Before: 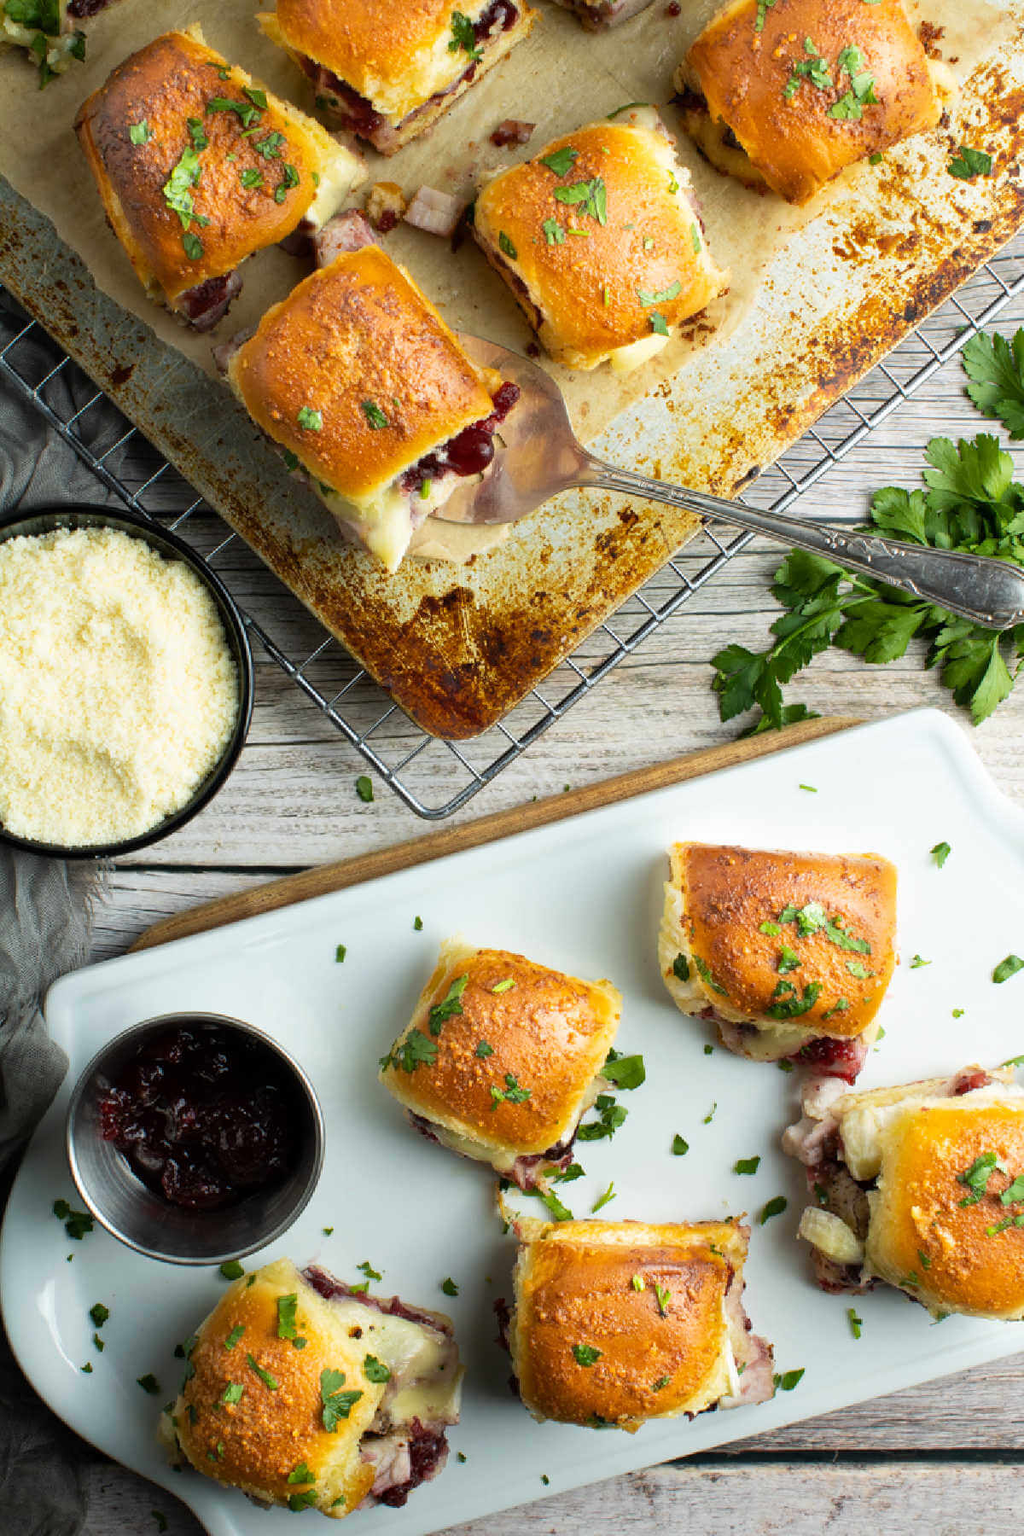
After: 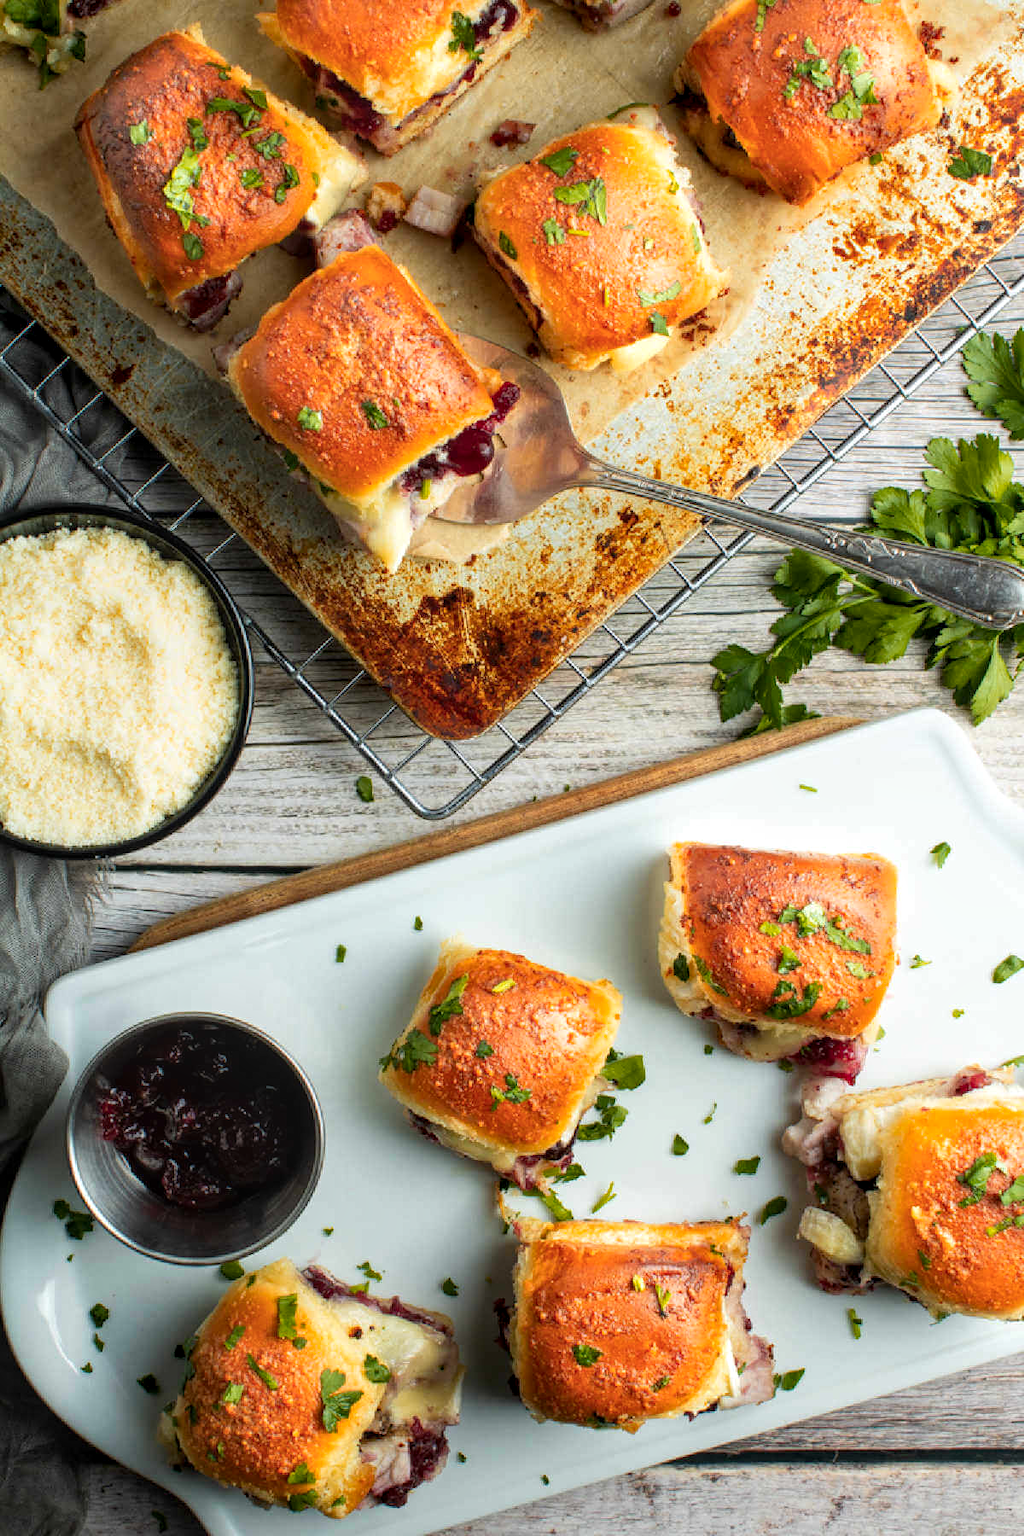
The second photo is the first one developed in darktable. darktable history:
color zones: curves: ch1 [(0.239, 0.552) (0.75, 0.5)]; ch2 [(0.25, 0.462) (0.749, 0.457)]
local contrast: on, module defaults
